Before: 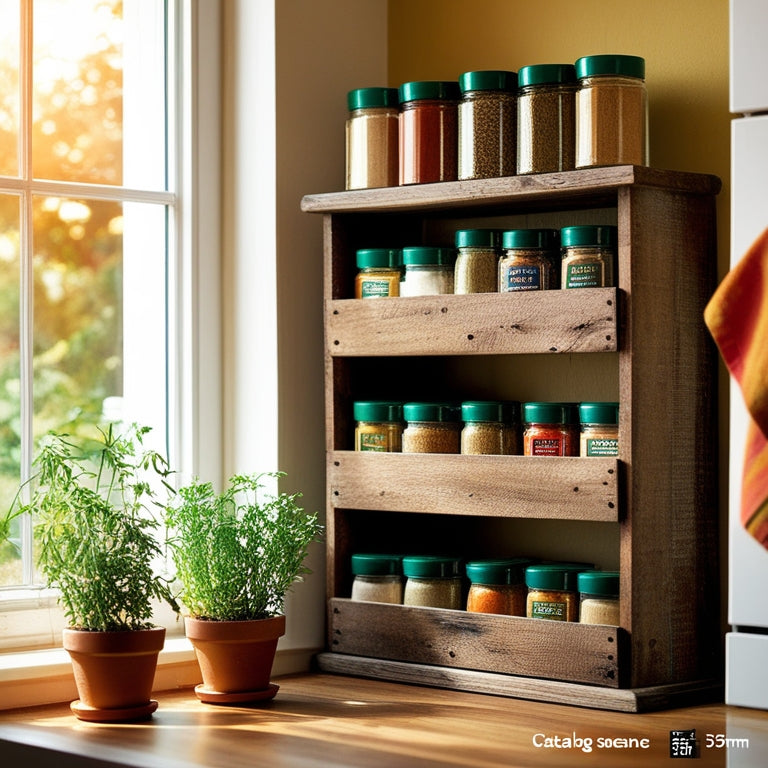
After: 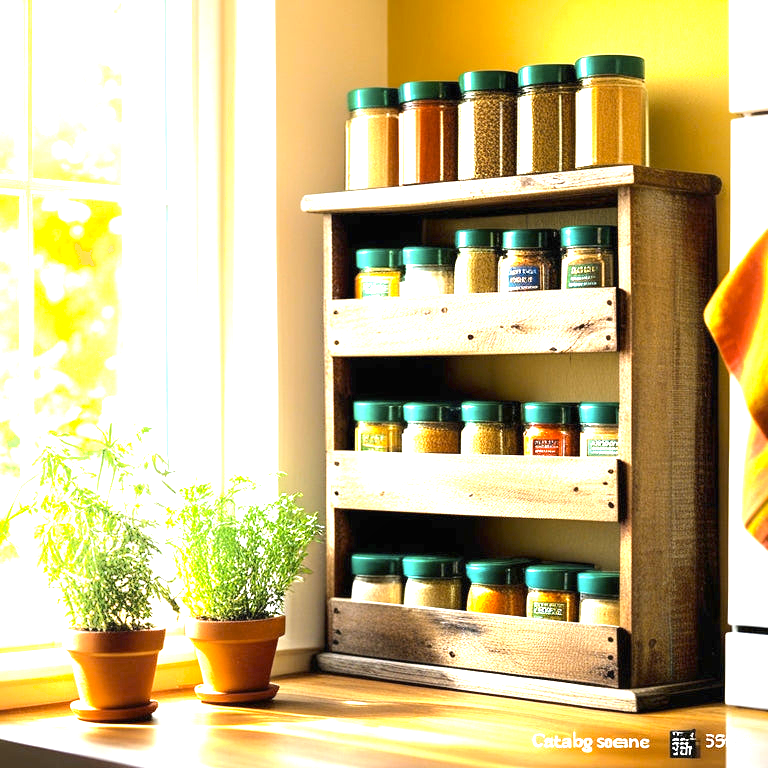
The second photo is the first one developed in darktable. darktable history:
exposure: black level correction 0, exposure 2 EV, compensate highlight preservation false
shadows and highlights: radius 93.07, shadows -14.46, white point adjustment 0.23, highlights 31.48, compress 48.23%, highlights color adjustment 52.79%, soften with gaussian
color contrast: green-magenta contrast 0.85, blue-yellow contrast 1.25, unbound 0
